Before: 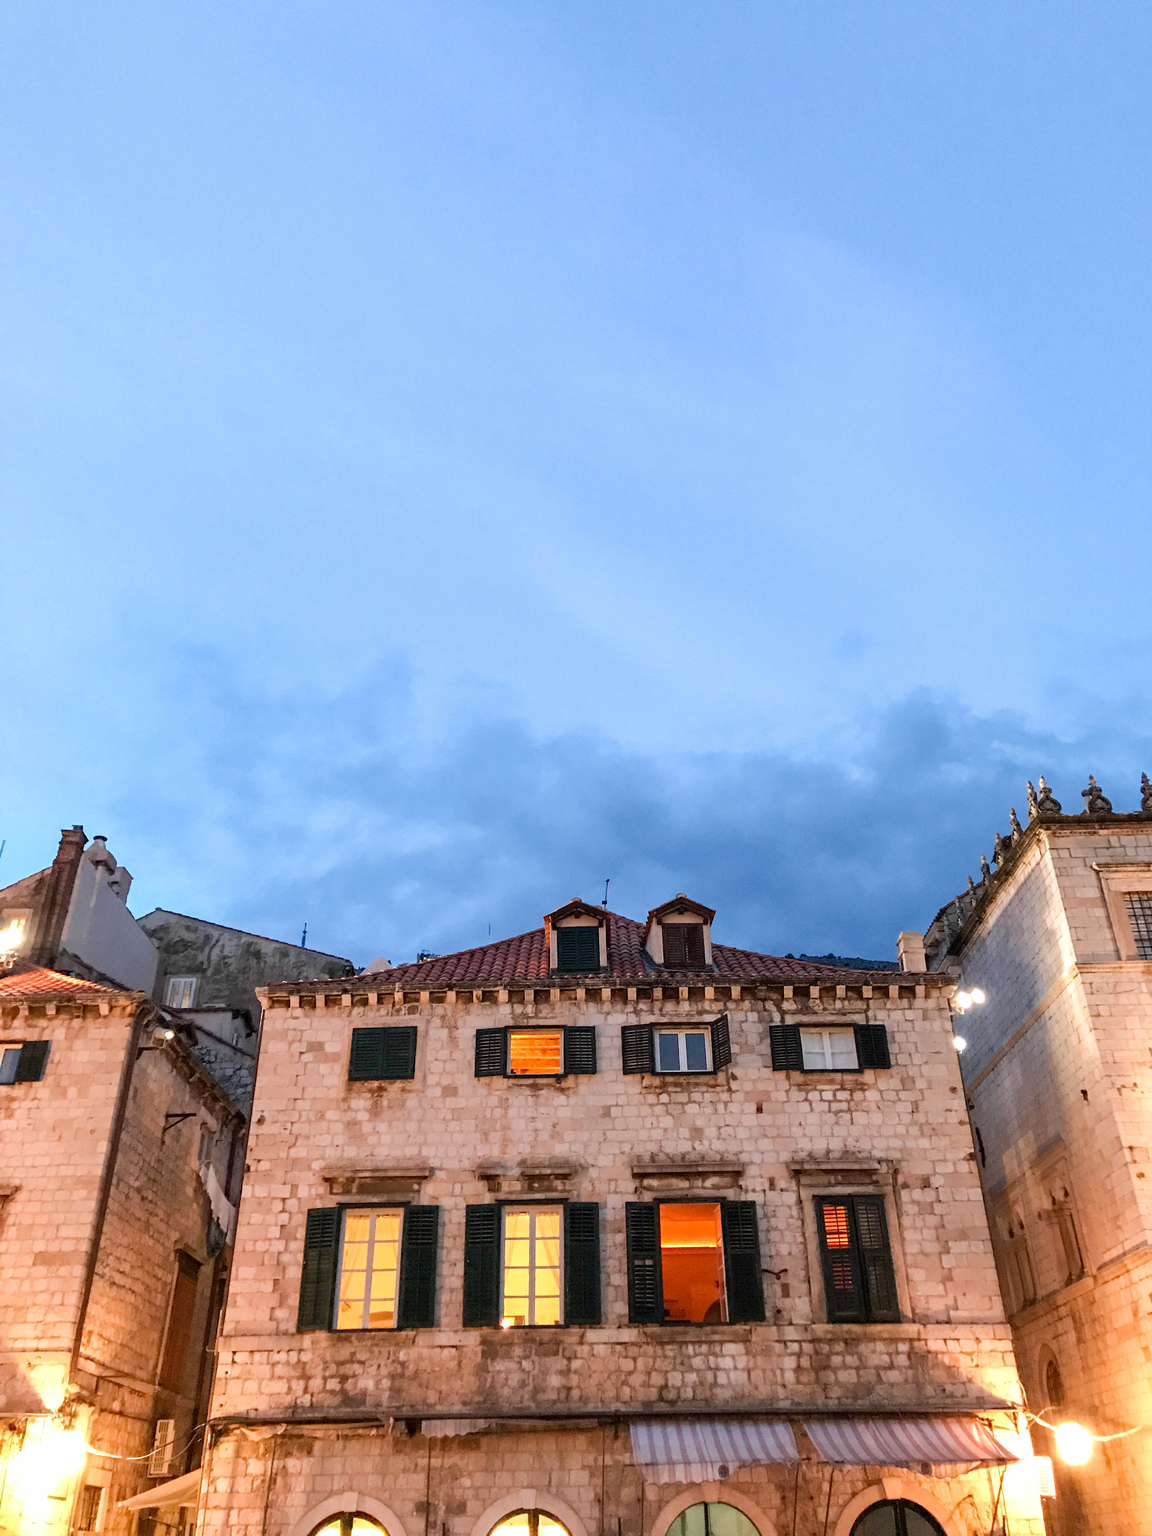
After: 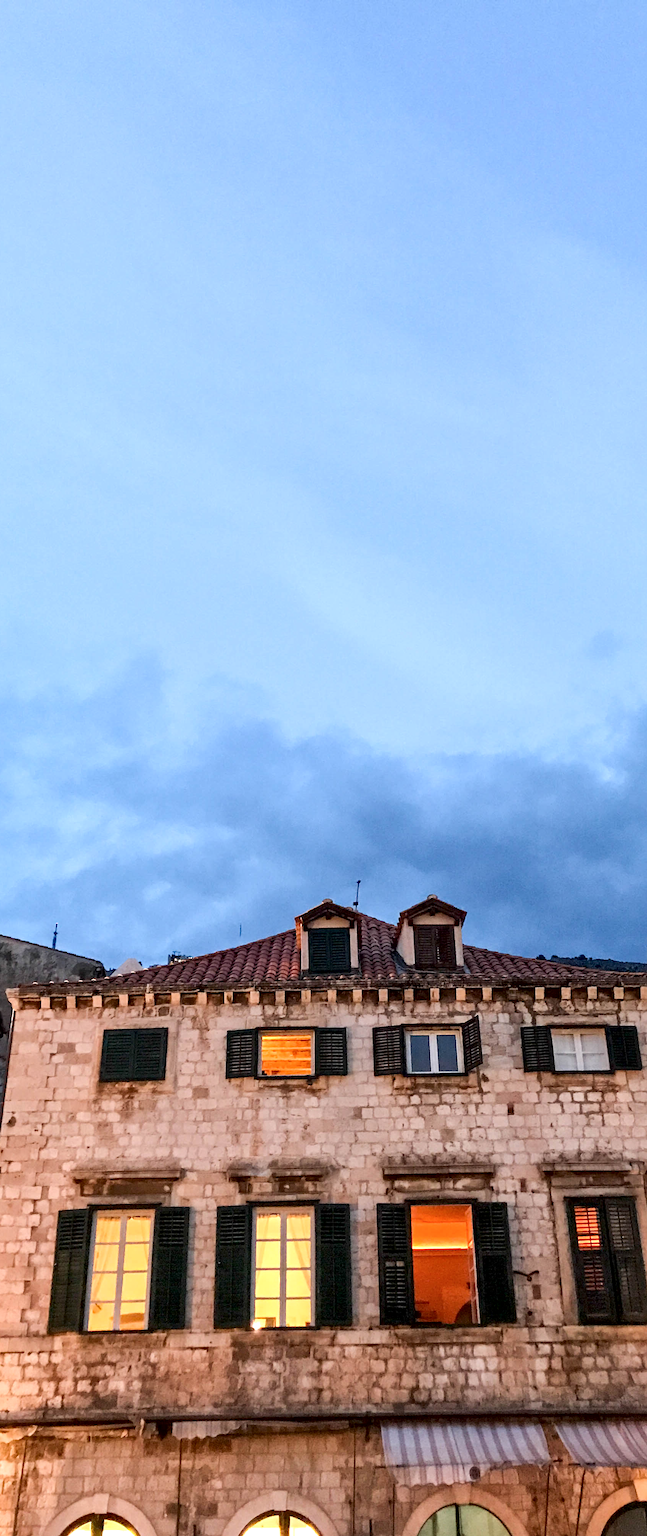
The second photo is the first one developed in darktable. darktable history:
crop: left 21.674%, right 22.086%
local contrast: mode bilateral grid, contrast 25, coarseness 60, detail 151%, midtone range 0.2
shadows and highlights: shadows 0, highlights 40
